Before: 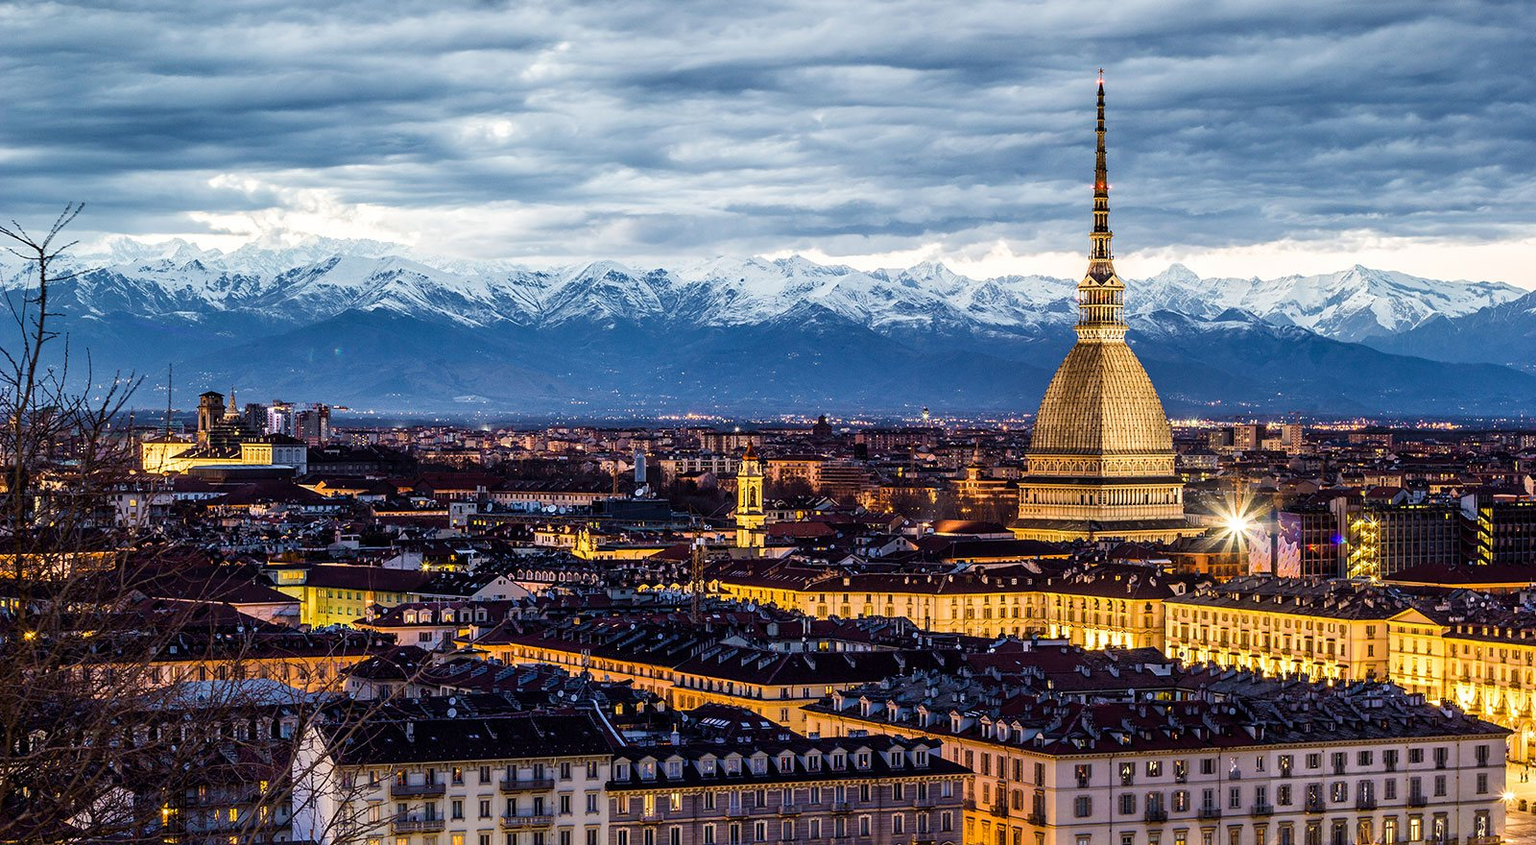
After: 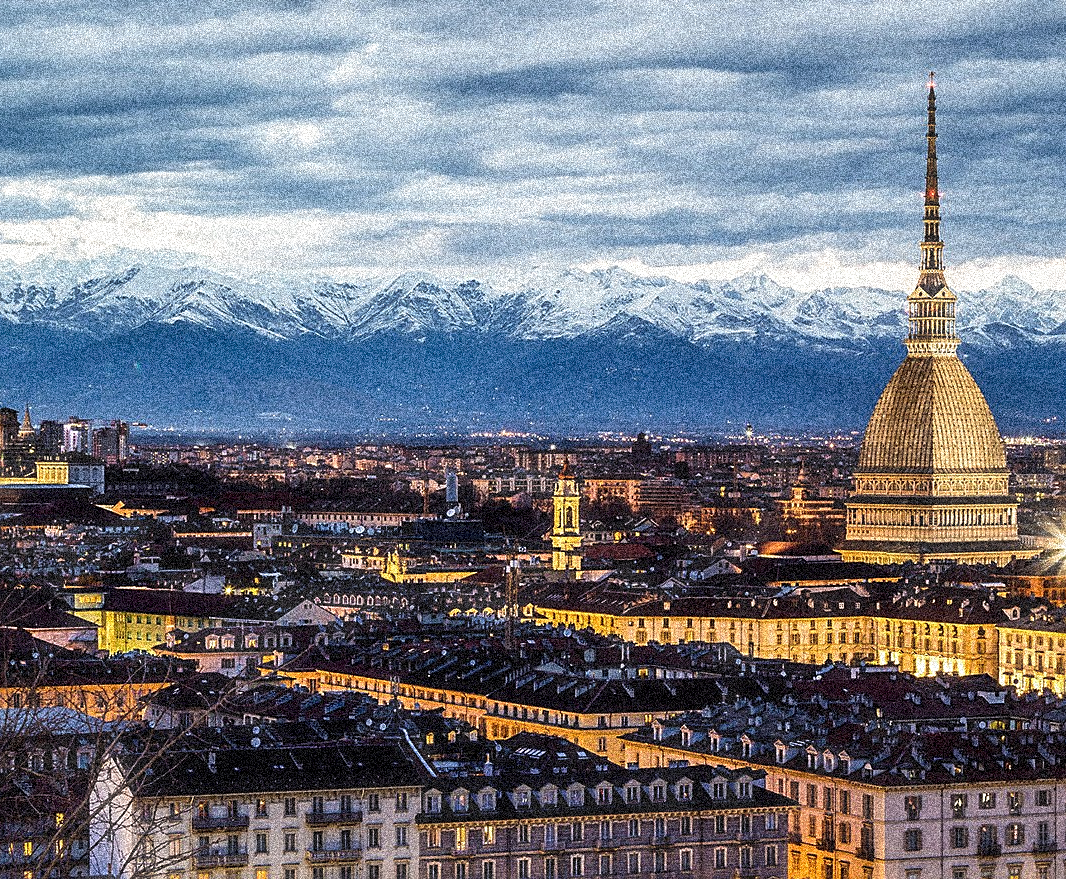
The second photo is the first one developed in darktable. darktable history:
local contrast: highlights 100%, shadows 100%, detail 120%, midtone range 0.2
crop and rotate: left 13.537%, right 19.796%
haze removal: strength -0.1, adaptive false
sharpen: on, module defaults
grain: coarseness 3.75 ISO, strength 100%, mid-tones bias 0%
